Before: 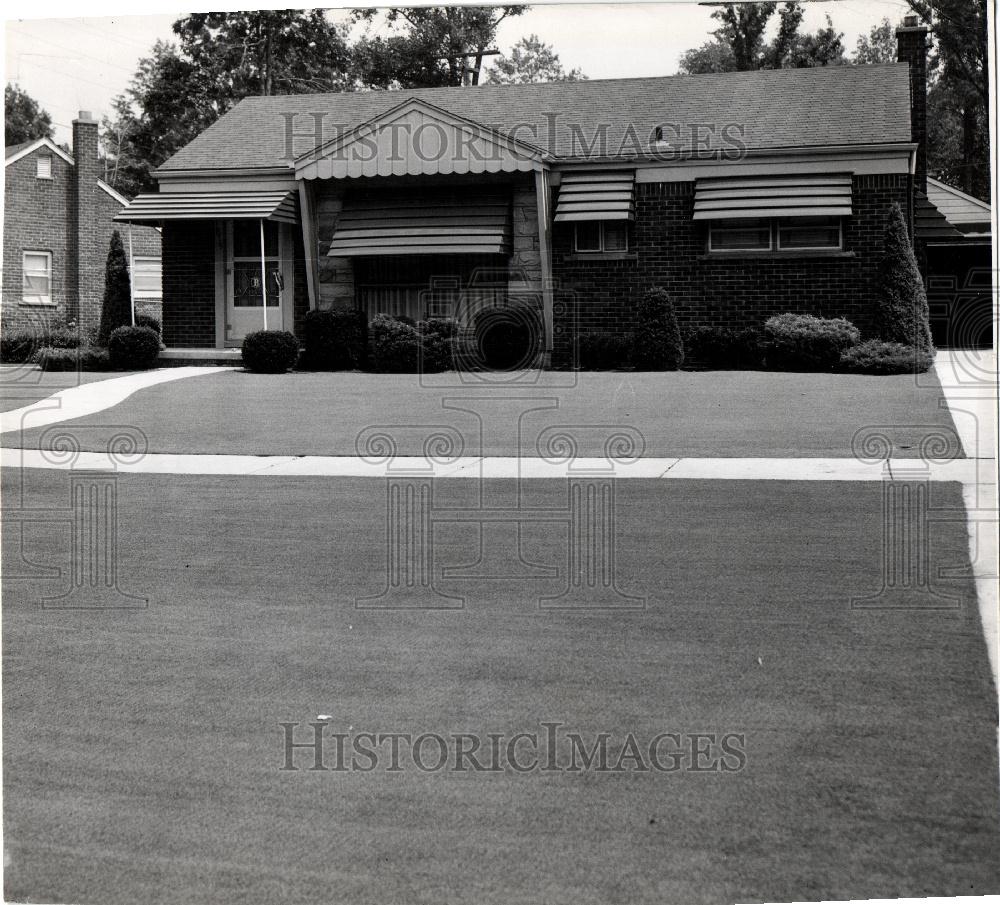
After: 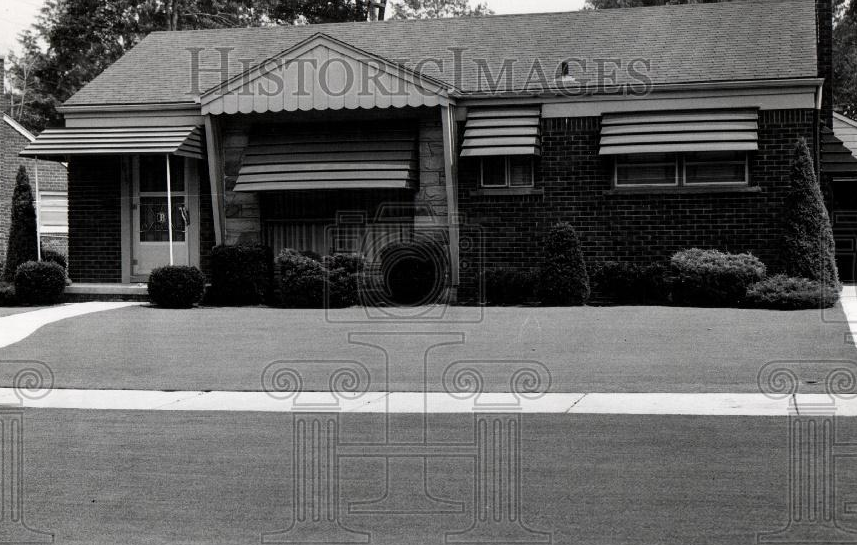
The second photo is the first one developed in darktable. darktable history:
crop and rotate: left 9.405%, top 7.199%, right 4.825%, bottom 32.546%
